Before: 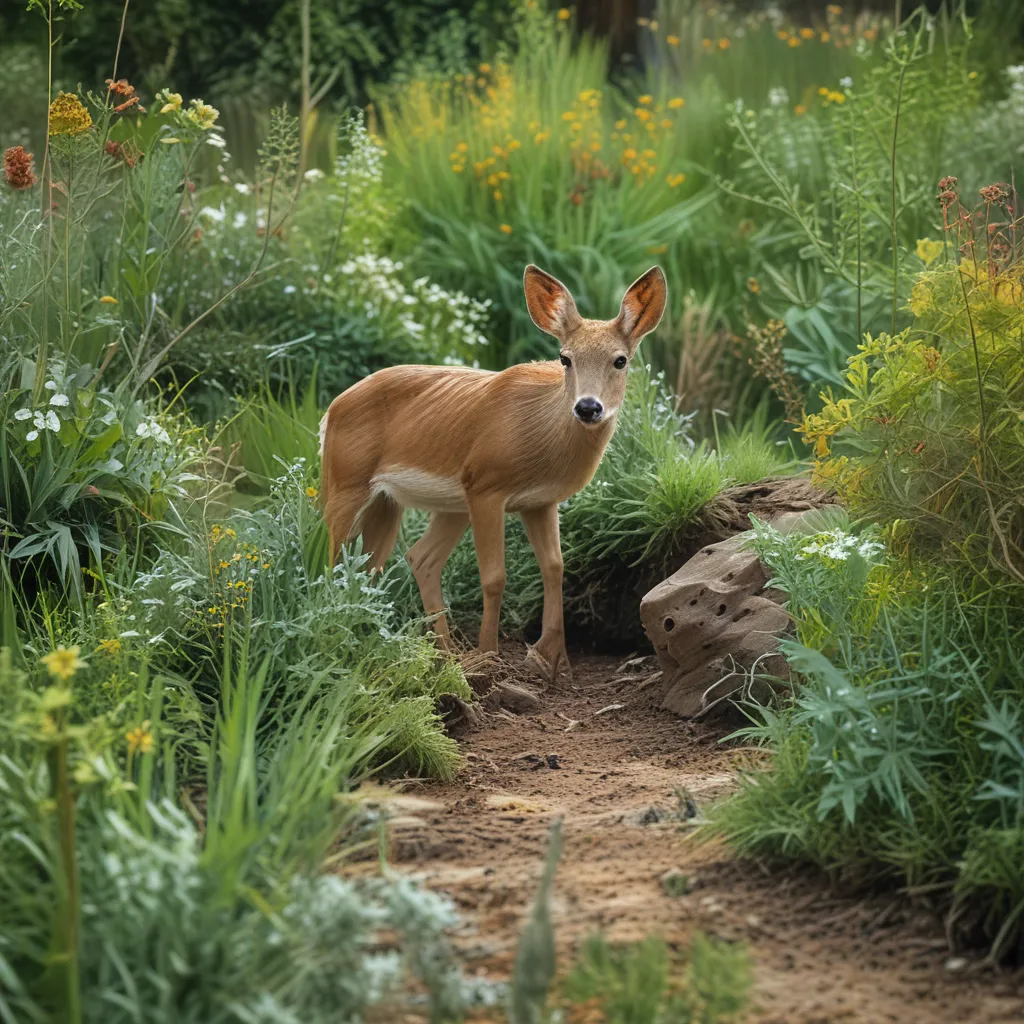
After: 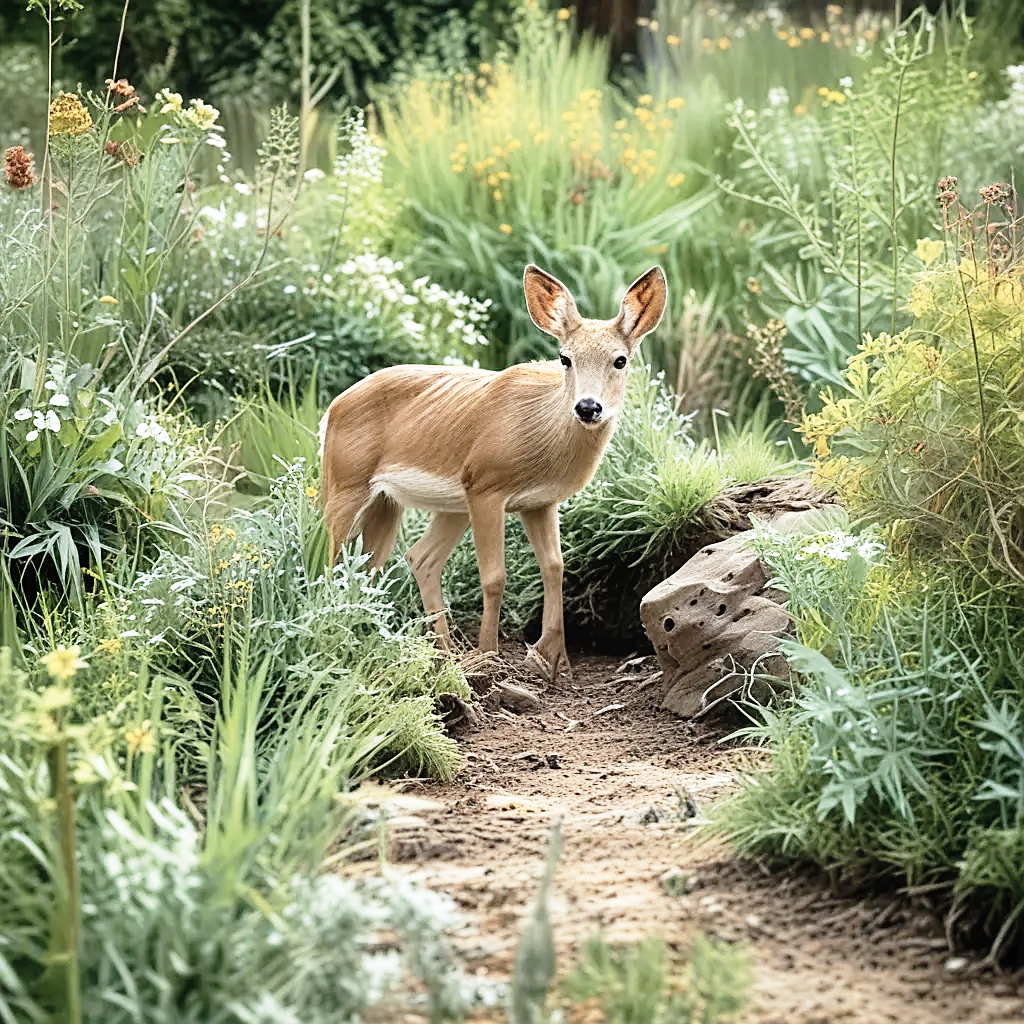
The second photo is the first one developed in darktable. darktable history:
contrast brightness saturation: contrast 0.1, saturation -0.36
sharpen: on, module defaults
base curve: curves: ch0 [(0, 0) (0.012, 0.01) (0.073, 0.168) (0.31, 0.711) (0.645, 0.957) (1, 1)], preserve colors none
